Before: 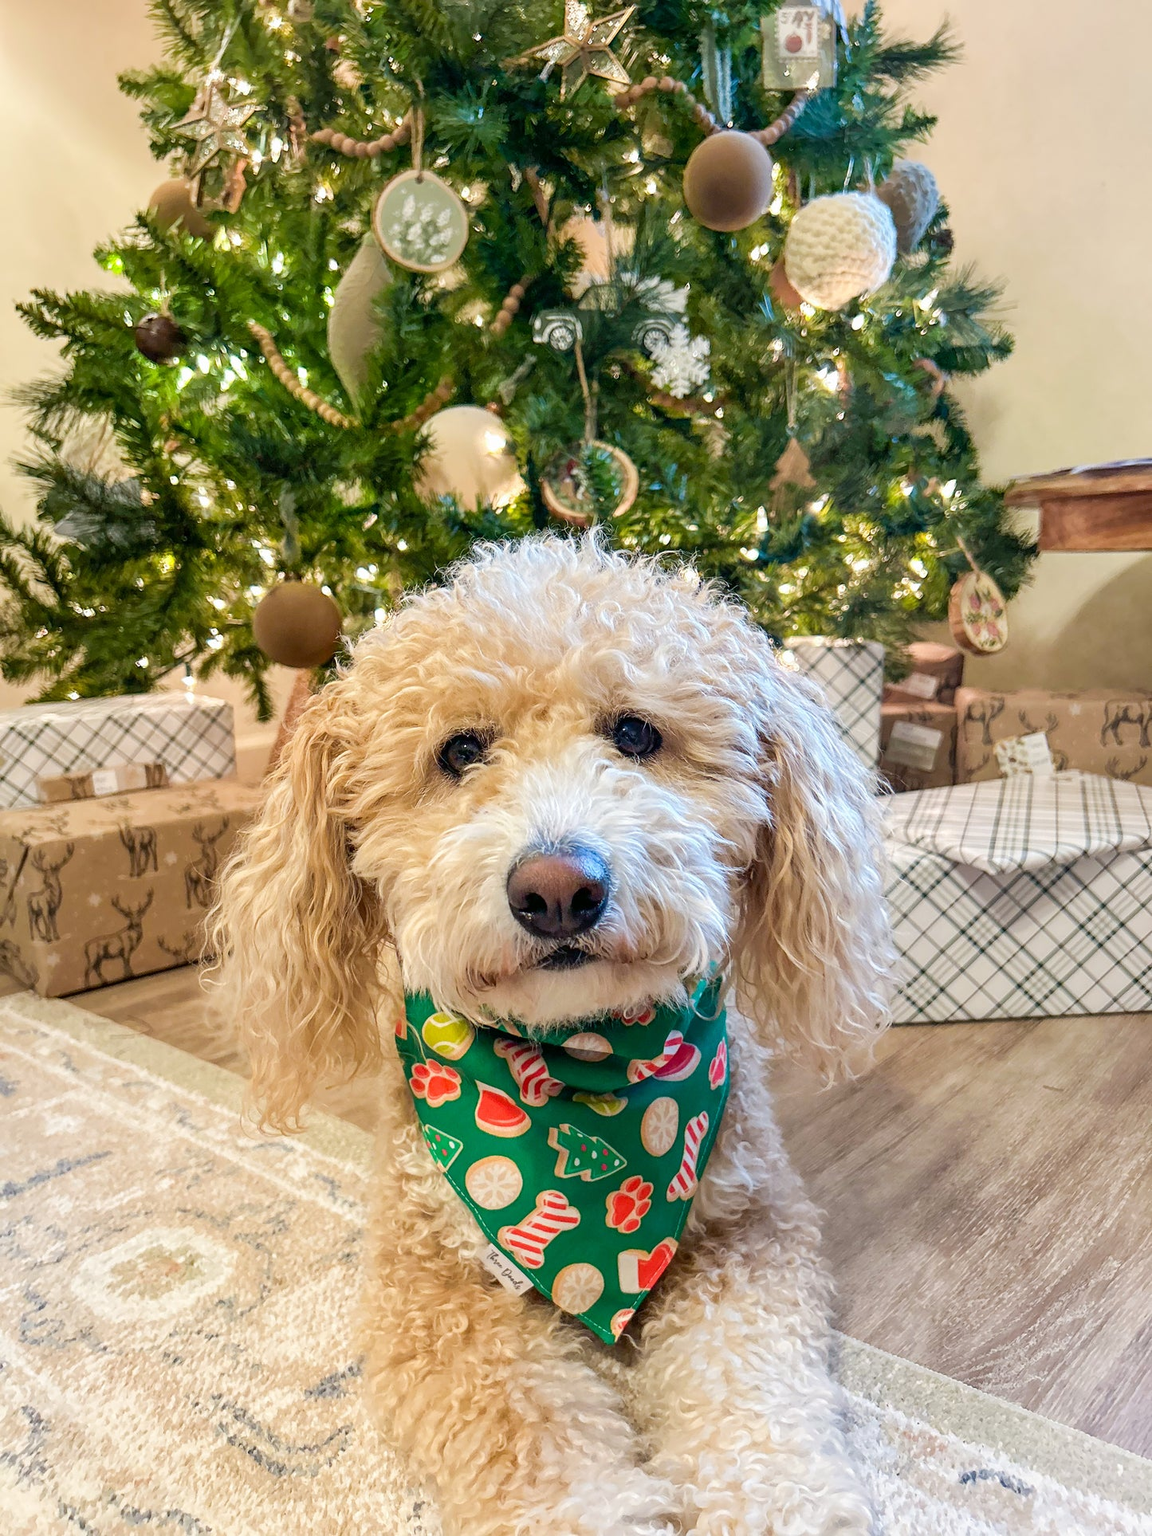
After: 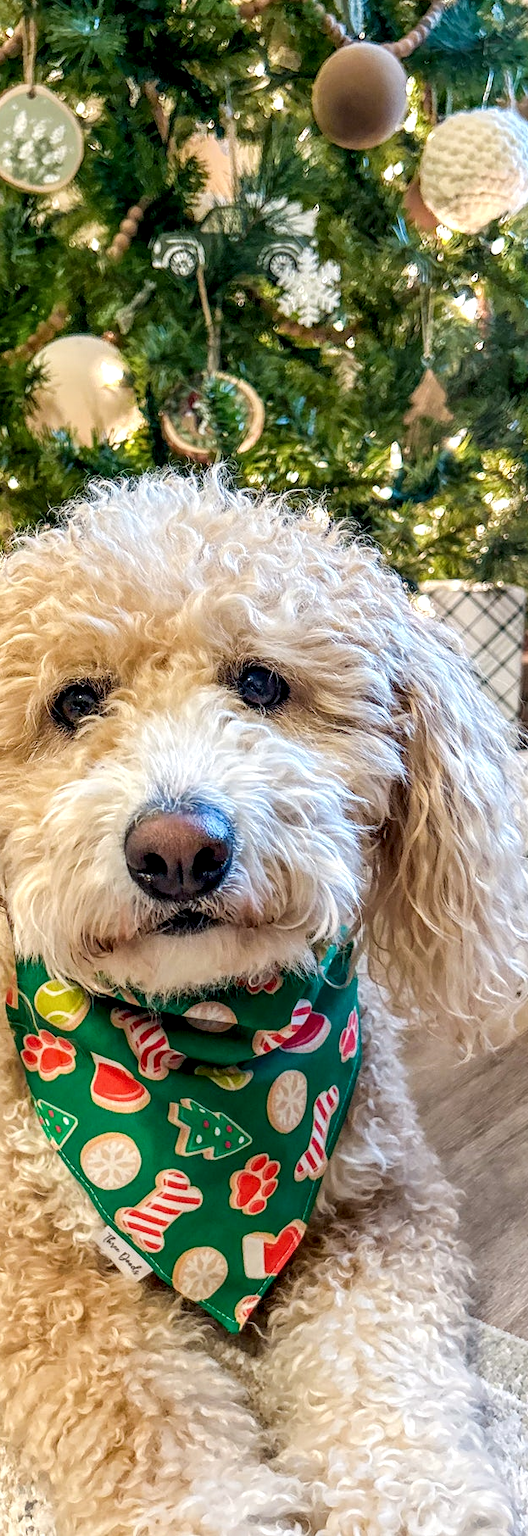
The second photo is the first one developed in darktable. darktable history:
local contrast: highlights 59%, detail 145%
crop: left 33.853%, top 5.967%, right 22.9%
